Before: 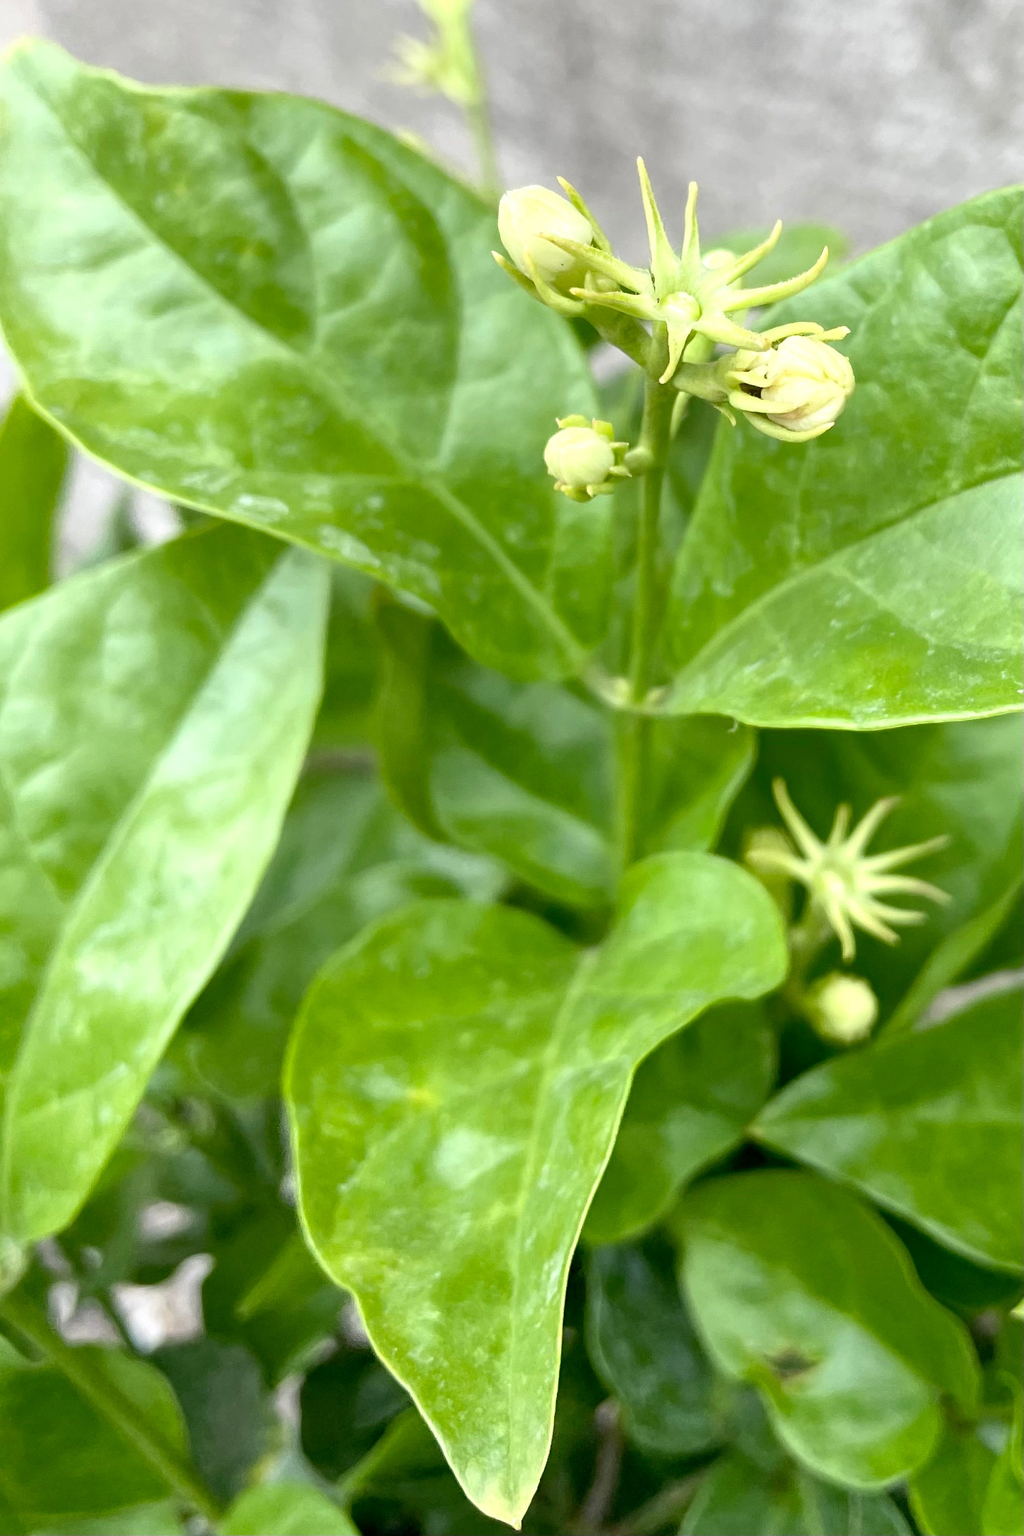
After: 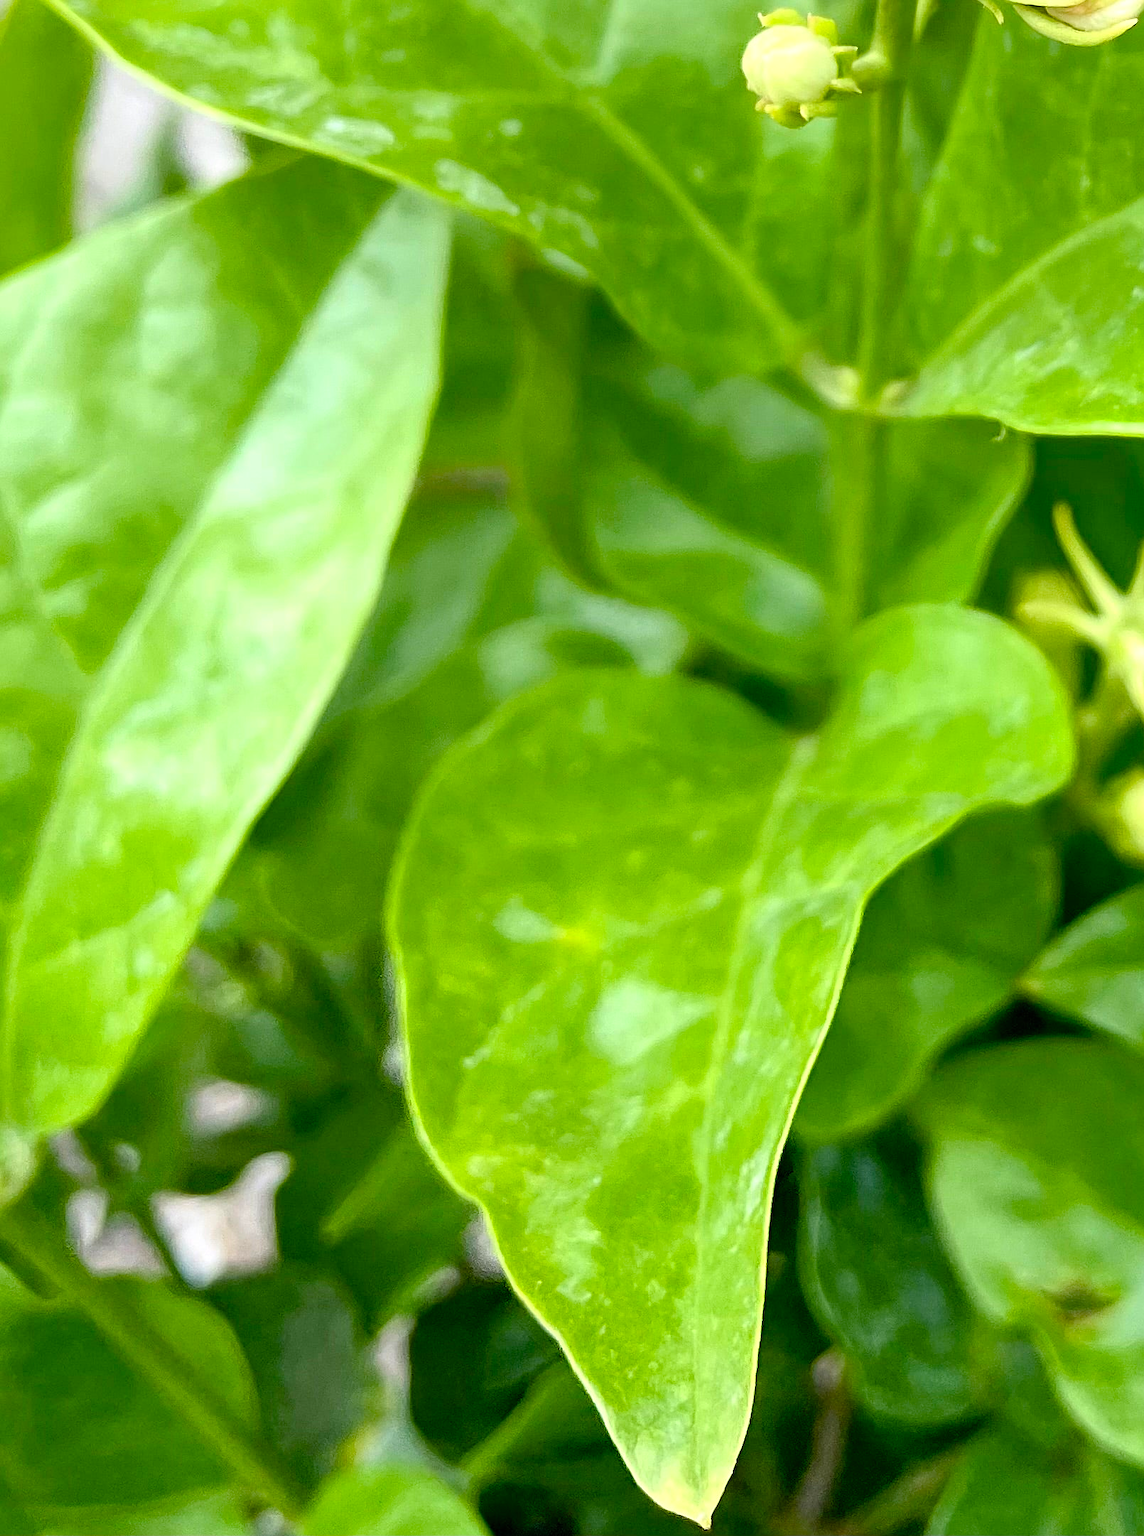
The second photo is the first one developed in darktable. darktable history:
contrast brightness saturation: contrast 0.075, brightness 0.078, saturation 0.181
color balance rgb: power › luminance -3.513%, power › hue 144.85°, perceptual saturation grading › global saturation 20%, perceptual saturation grading › highlights -24.95%, perceptual saturation grading › shadows 25.55%, global vibrance 22.806%
crop: top 26.621%, right 18.01%
sharpen: on, module defaults
